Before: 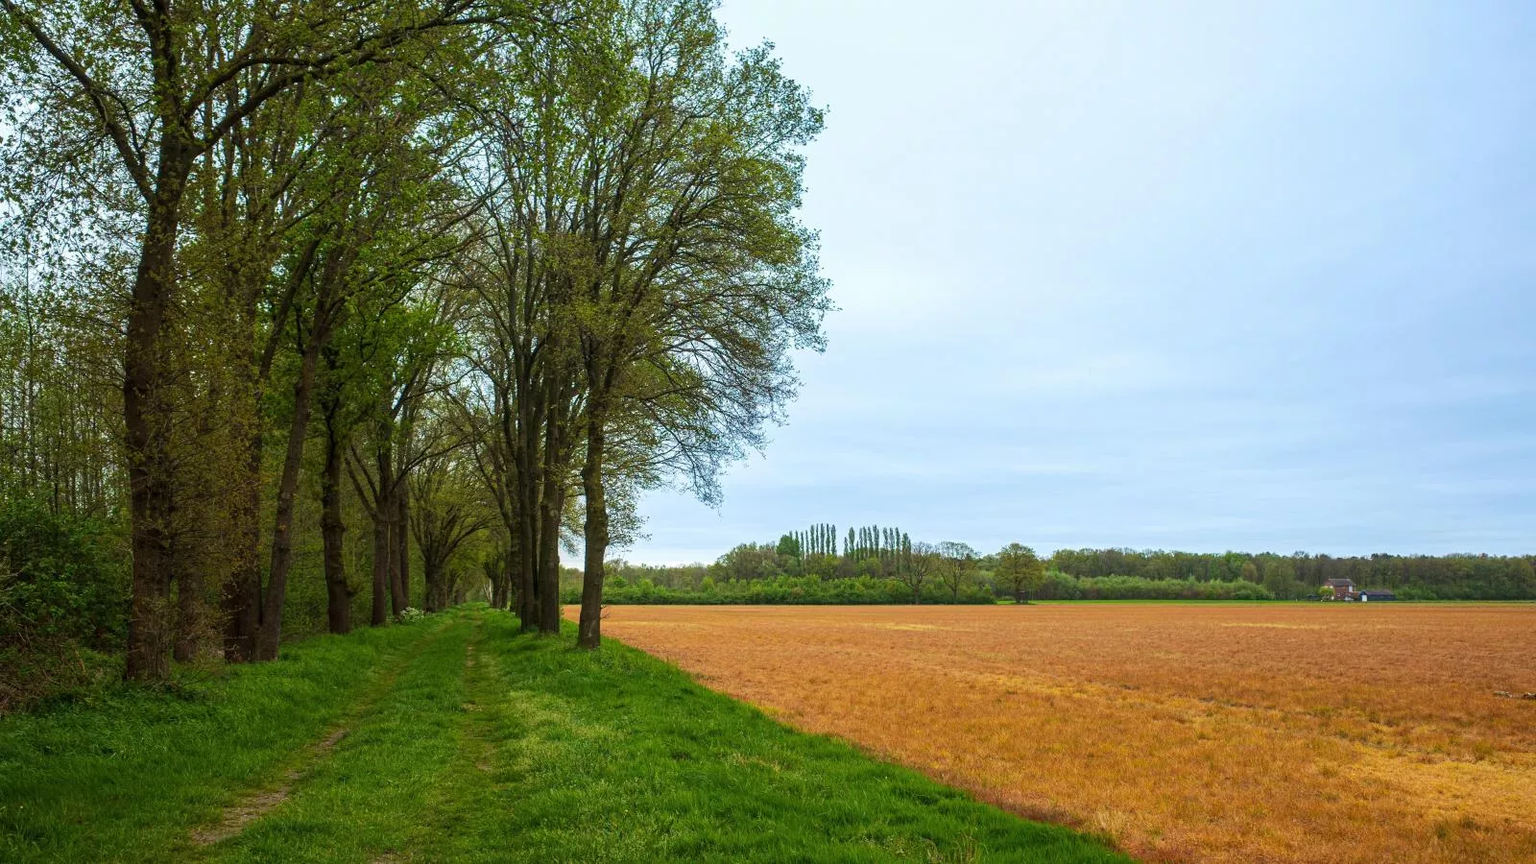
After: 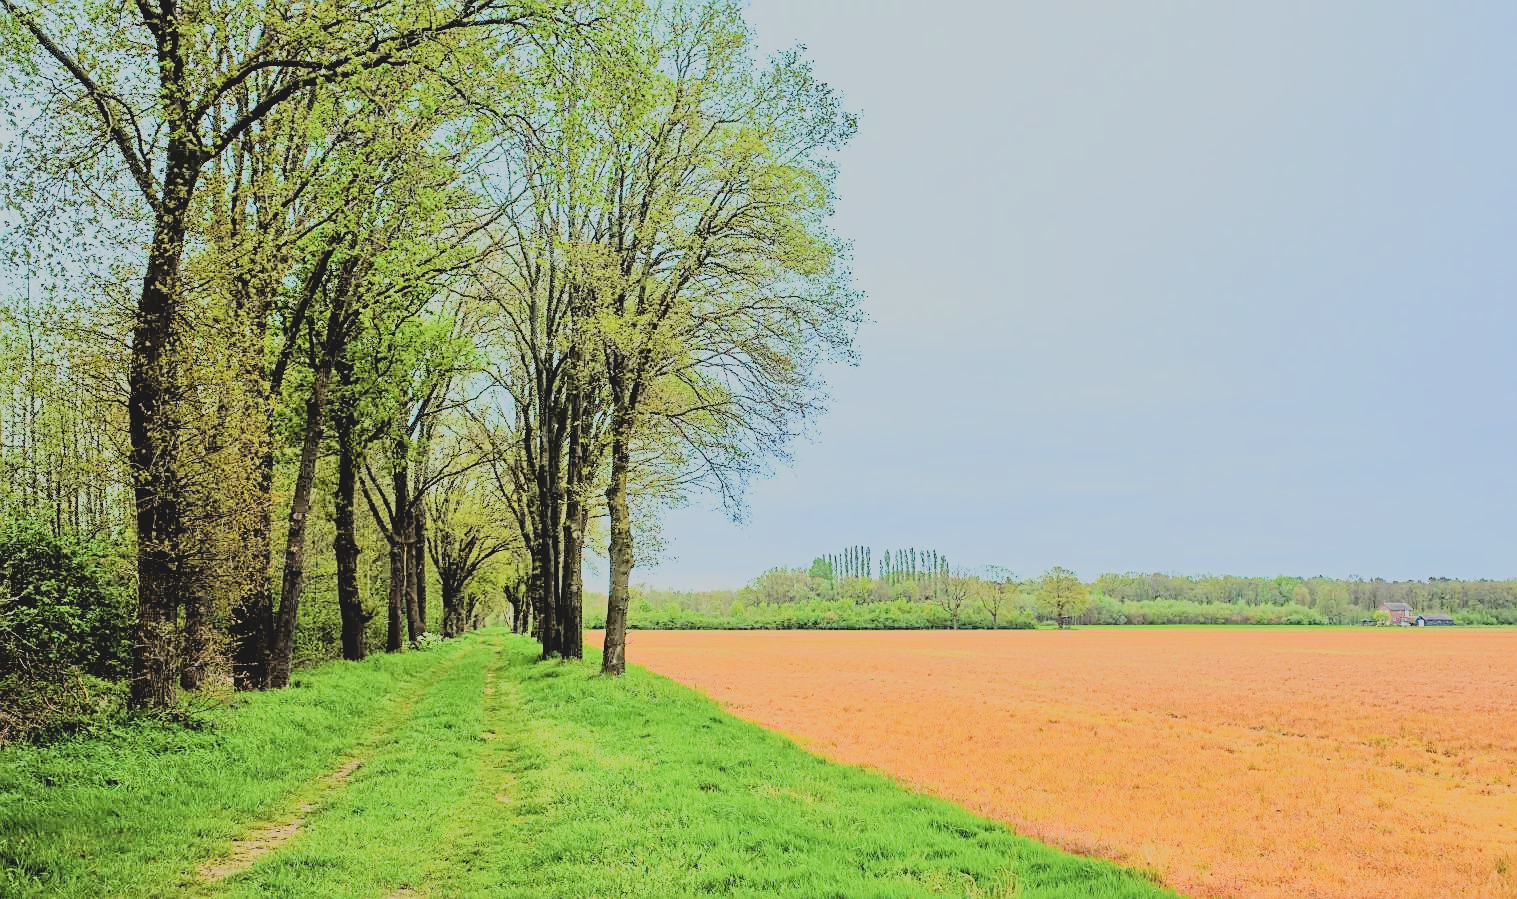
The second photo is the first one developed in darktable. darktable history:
crop and rotate: right 5.167%
sharpen: on, module defaults
rgb curve: curves: ch0 [(0, 0) (0.21, 0.15) (0.24, 0.21) (0.5, 0.75) (0.75, 0.96) (0.89, 0.99) (1, 1)]; ch1 [(0, 0.02) (0.21, 0.13) (0.25, 0.2) (0.5, 0.67) (0.75, 0.9) (0.89, 0.97) (1, 1)]; ch2 [(0, 0.02) (0.21, 0.13) (0.25, 0.2) (0.5, 0.67) (0.75, 0.9) (0.89, 0.97) (1, 1)], compensate middle gray true
contrast brightness saturation: contrast -0.15, brightness 0.05, saturation -0.12
tone equalizer: -7 EV 0.15 EV, -6 EV 0.6 EV, -5 EV 1.15 EV, -4 EV 1.33 EV, -3 EV 1.15 EV, -2 EV 0.6 EV, -1 EV 0.15 EV, mask exposure compensation -0.5 EV
white balance: red 0.986, blue 1.01
filmic rgb: black relative exposure -7.65 EV, white relative exposure 4.56 EV, hardness 3.61
